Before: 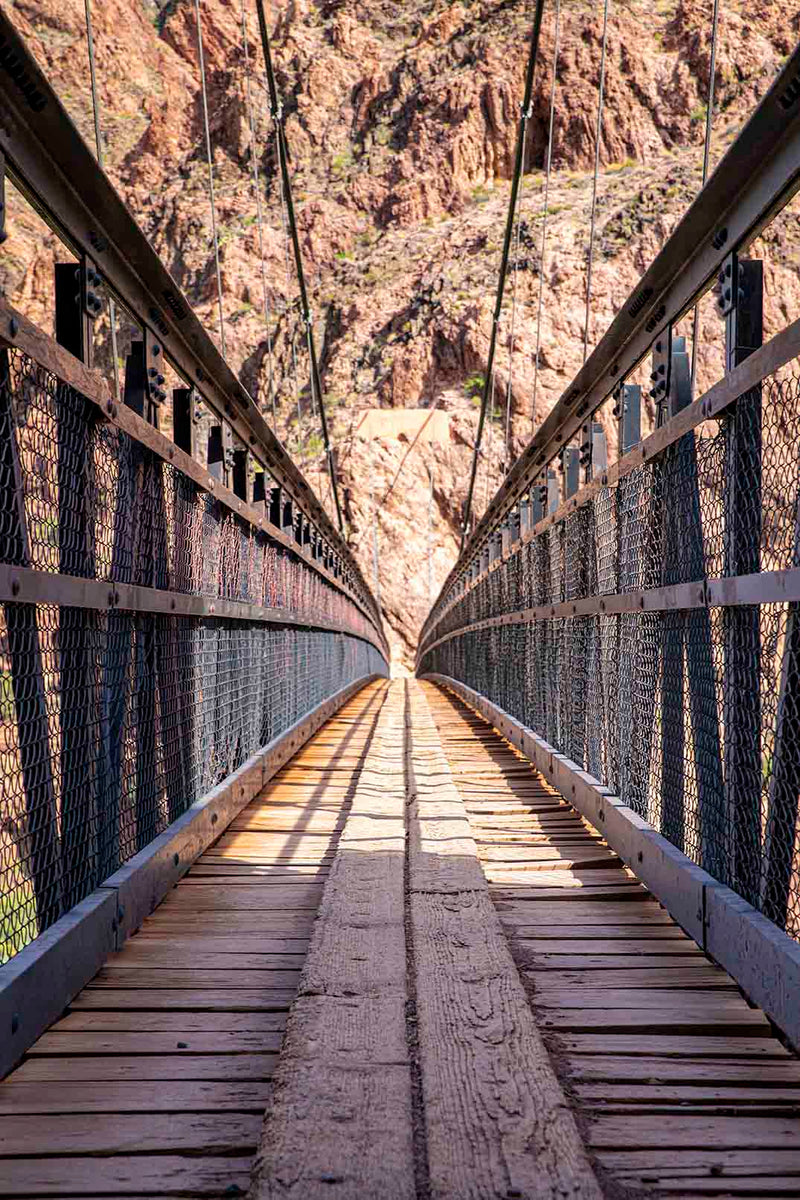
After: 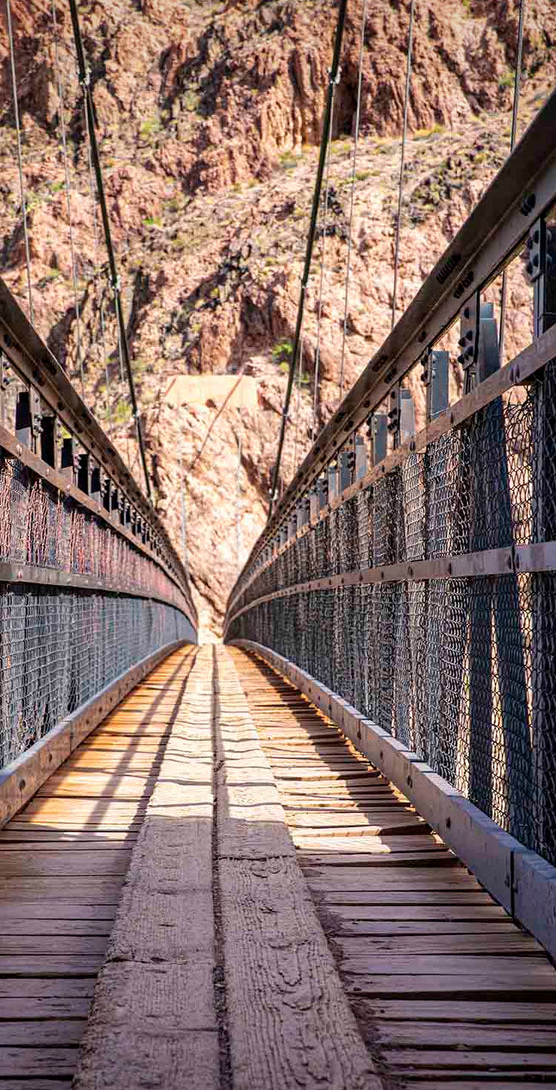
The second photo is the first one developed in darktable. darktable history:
vignetting: saturation 0, unbound false
crop and rotate: left 24.034%, top 2.838%, right 6.406%, bottom 6.299%
